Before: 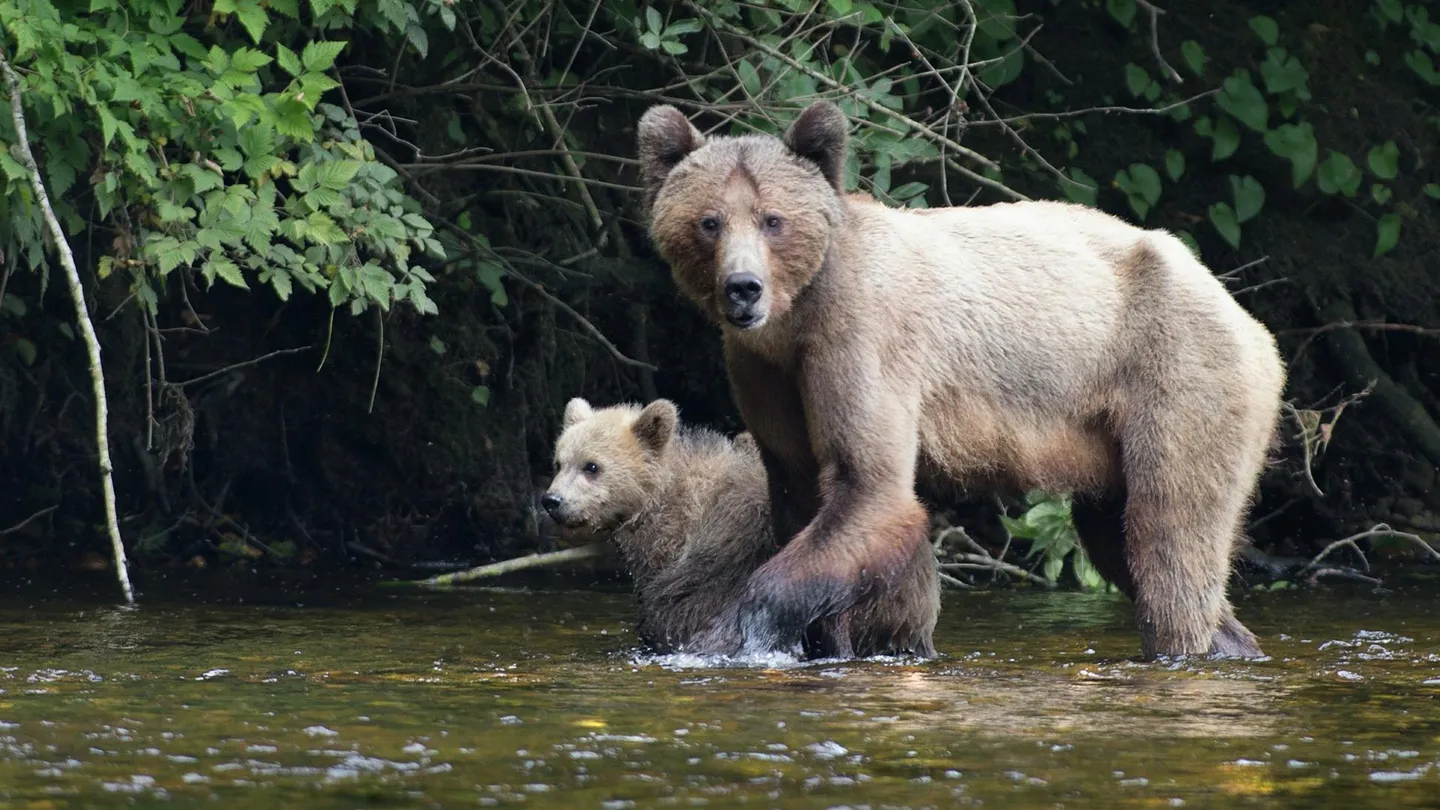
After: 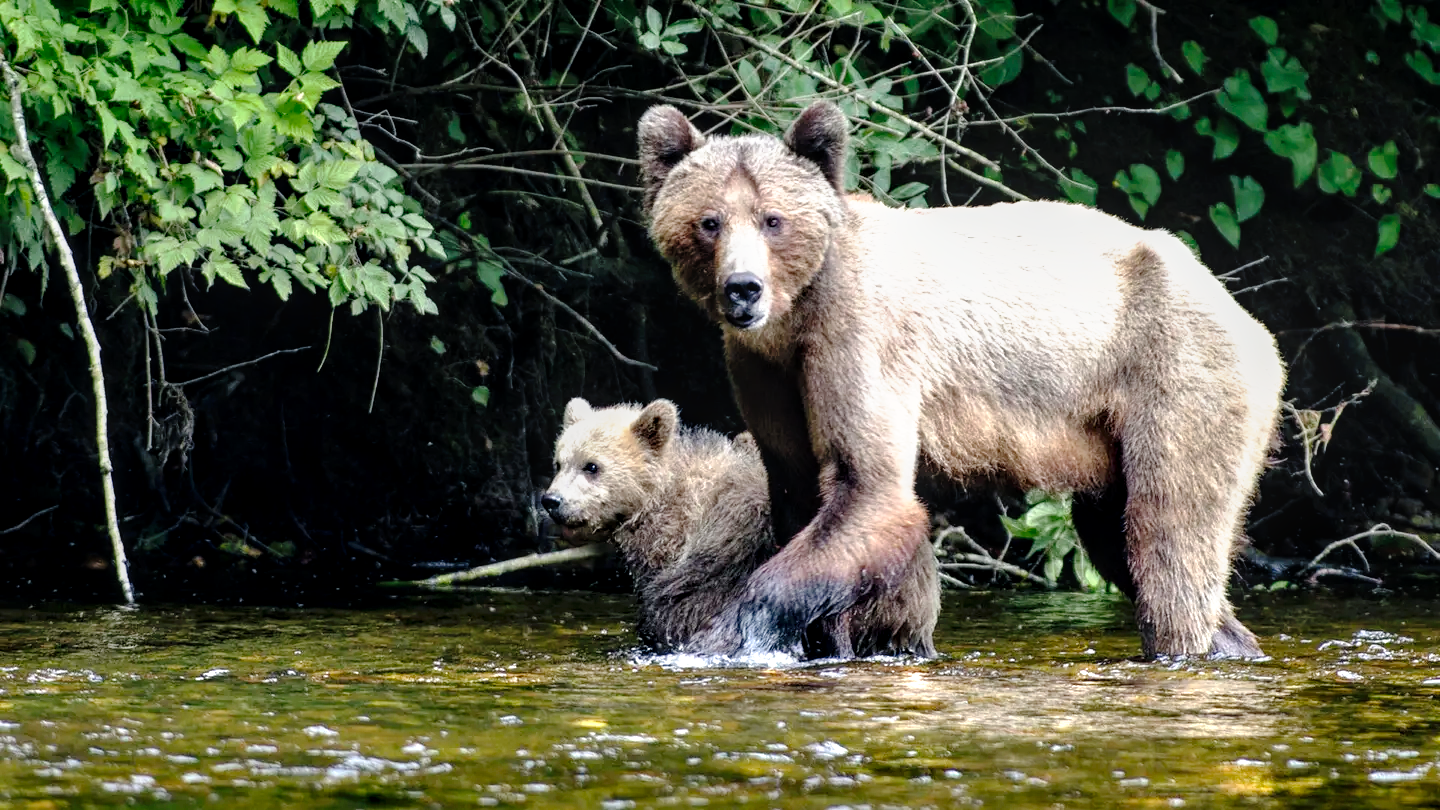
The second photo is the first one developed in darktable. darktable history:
local contrast: detail 130%
shadows and highlights: shadows 25.09, highlights -24.88, shadows color adjustment 97.67%
exposure: black level correction 0.001, exposure 0.498 EV, compensate highlight preservation false
tone curve: curves: ch0 [(0, 0) (0.003, 0) (0.011, 0.001) (0.025, 0.001) (0.044, 0.002) (0.069, 0.007) (0.1, 0.015) (0.136, 0.027) (0.177, 0.066) (0.224, 0.122) (0.277, 0.219) (0.335, 0.327) (0.399, 0.432) (0.468, 0.527) (0.543, 0.615) (0.623, 0.695) (0.709, 0.777) (0.801, 0.874) (0.898, 0.973) (1, 1)], preserve colors none
